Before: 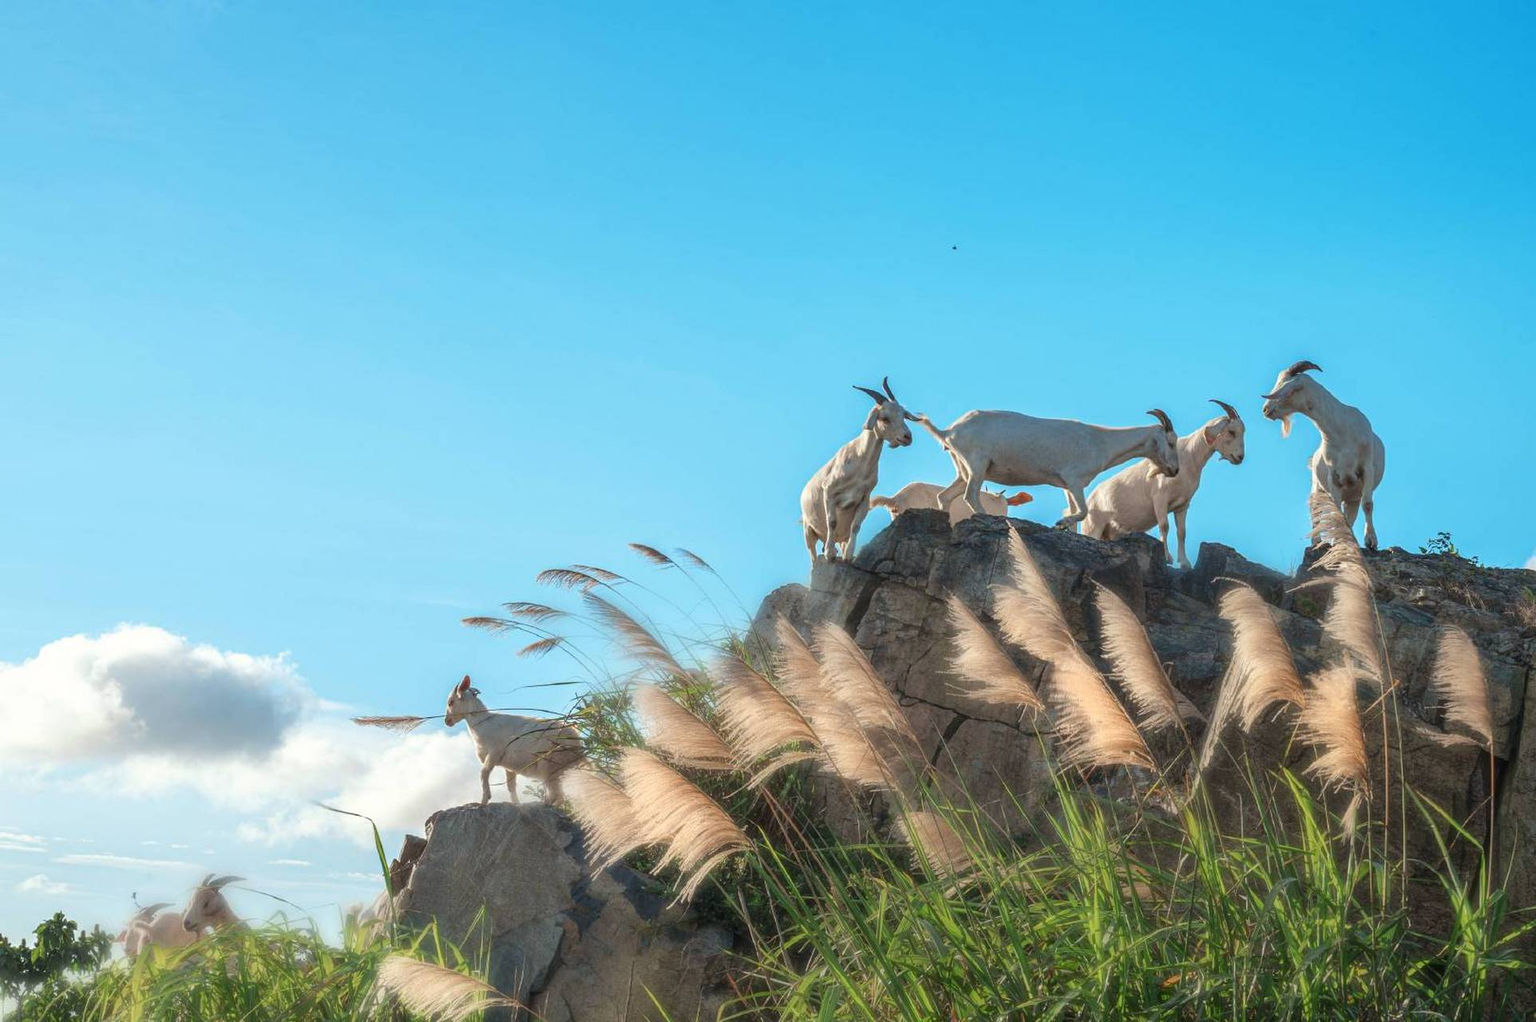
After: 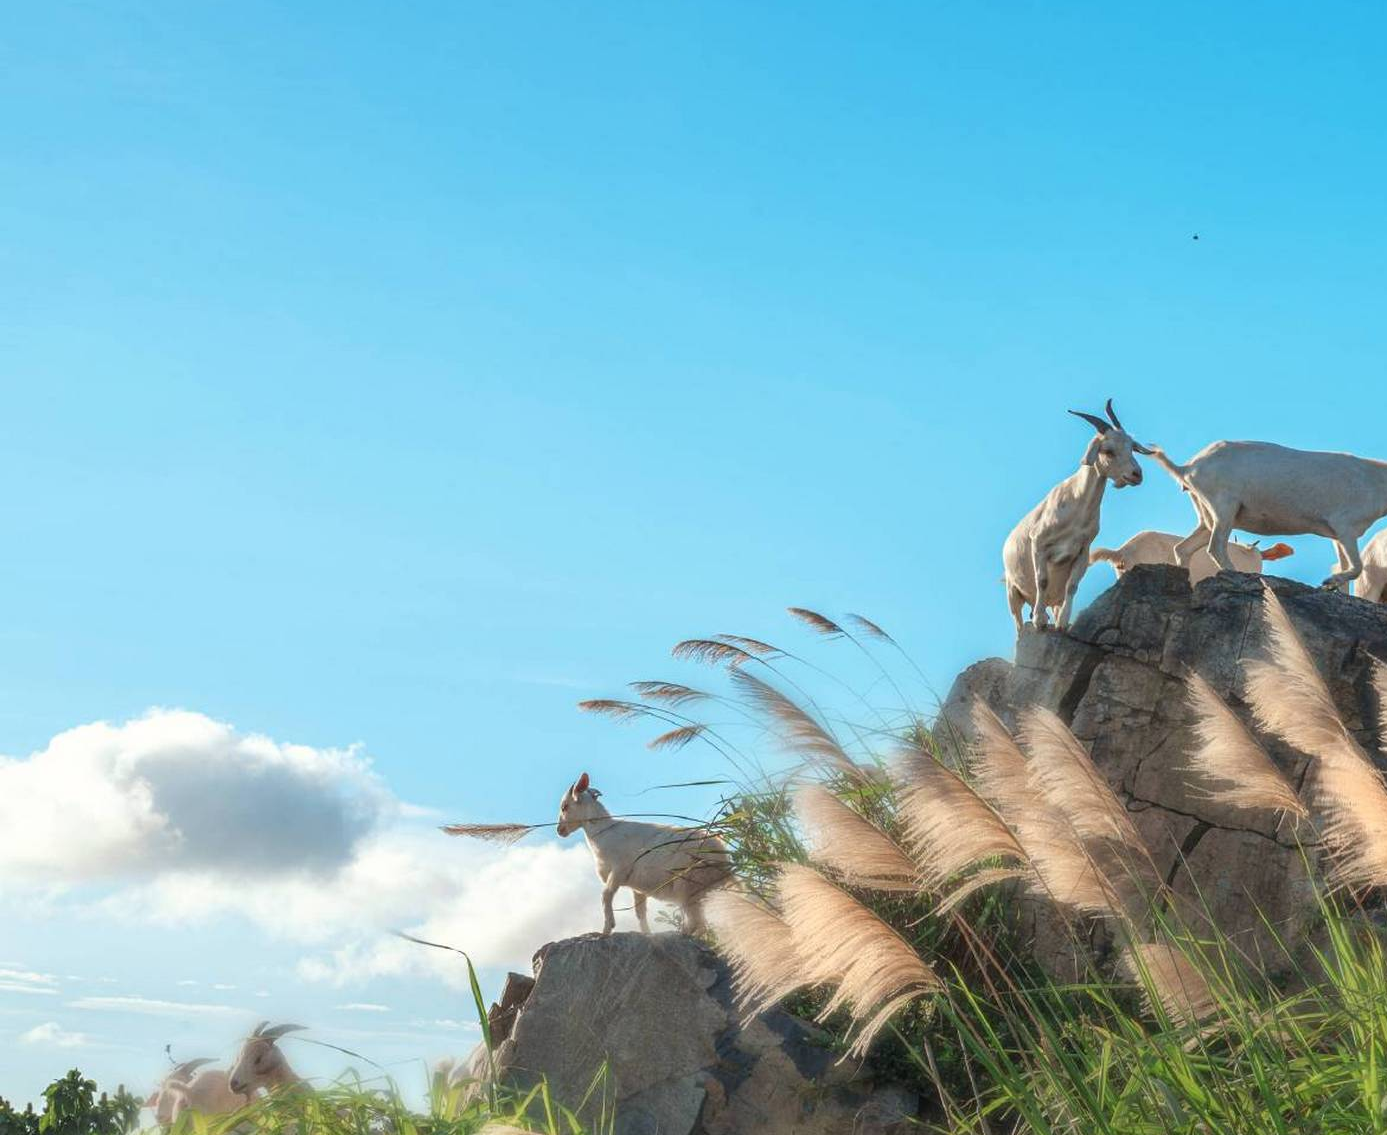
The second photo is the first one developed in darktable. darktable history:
crop: top 5.743%, right 27.905%, bottom 5.557%
